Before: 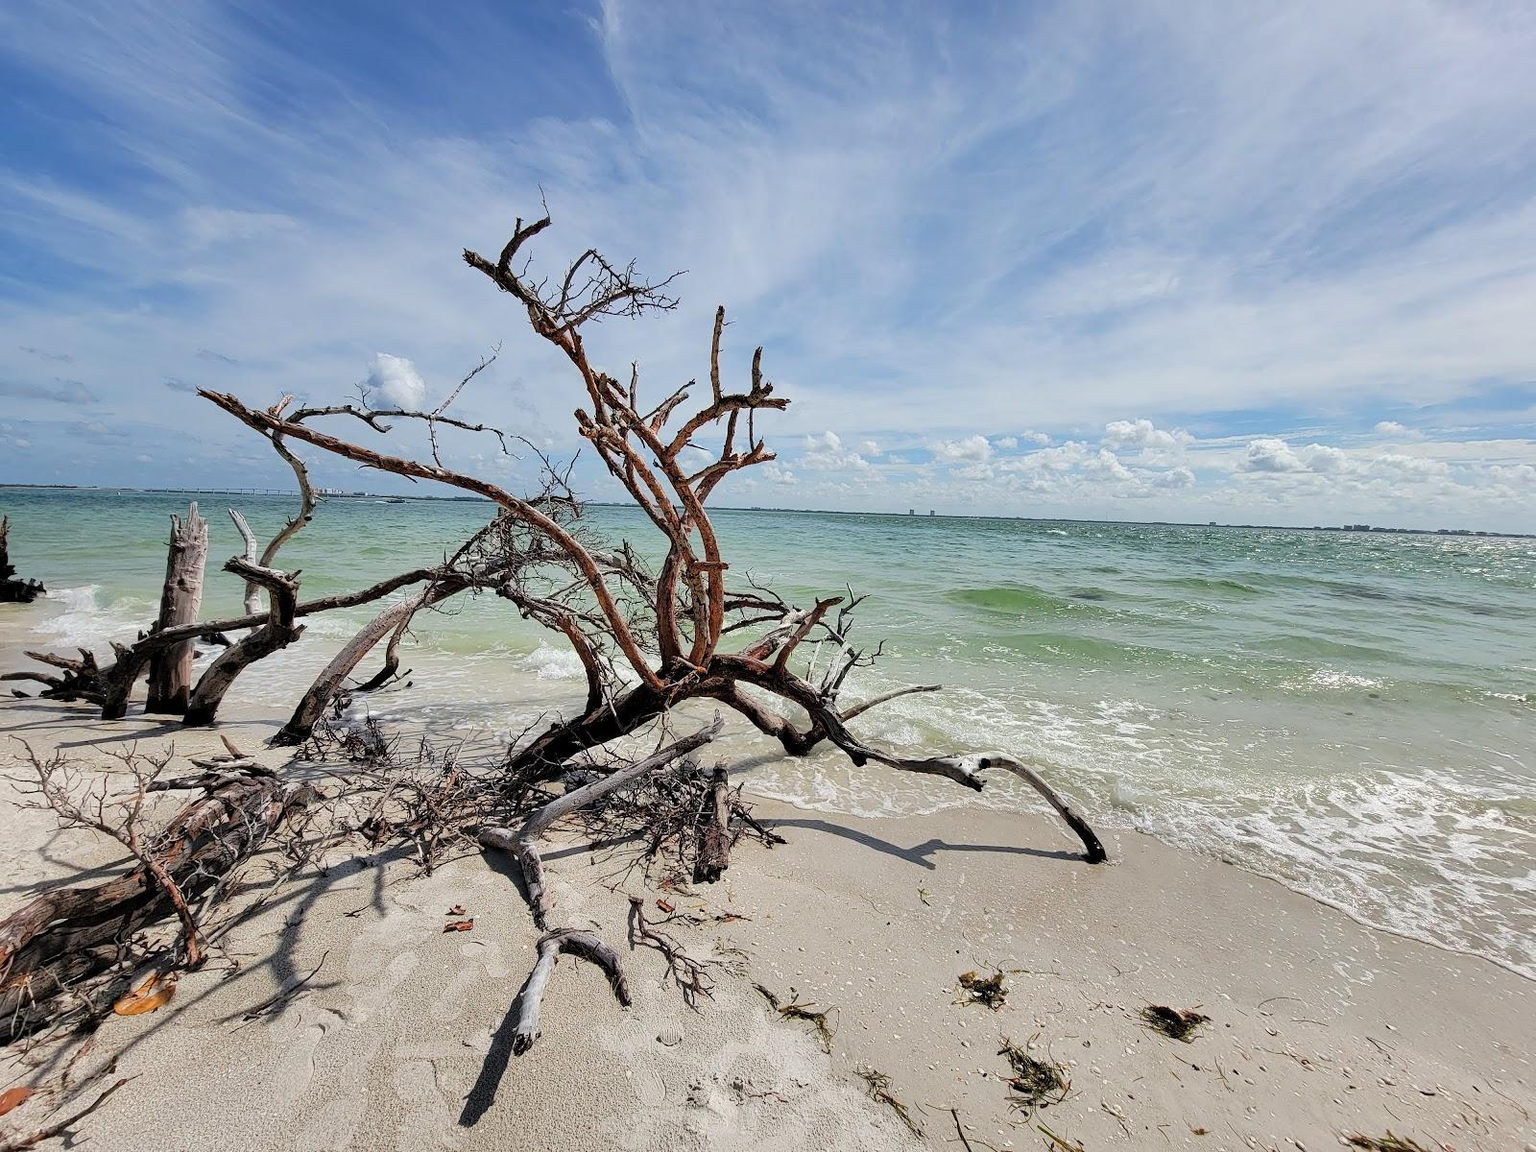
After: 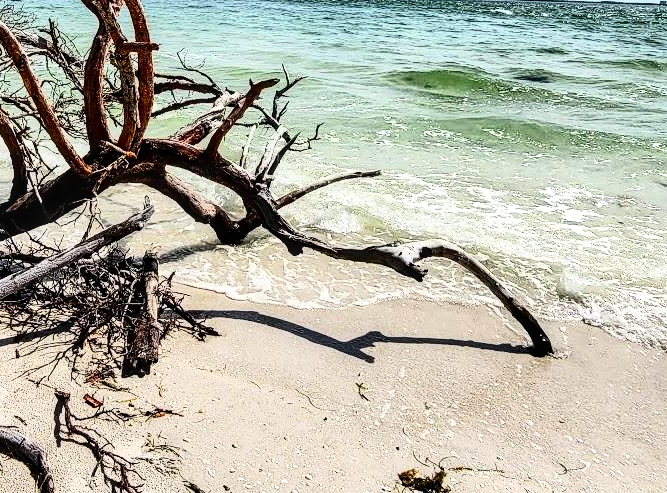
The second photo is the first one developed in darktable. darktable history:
crop: left 37.56%, top 45.305%, right 20.721%, bottom 13.556%
local contrast: detail 150%
color balance rgb: linear chroma grading › global chroma 6.68%, perceptual saturation grading › global saturation 17.819%, global vibrance 25.04%, contrast 9.707%
contrast brightness saturation: contrast 0.487, saturation -0.104
